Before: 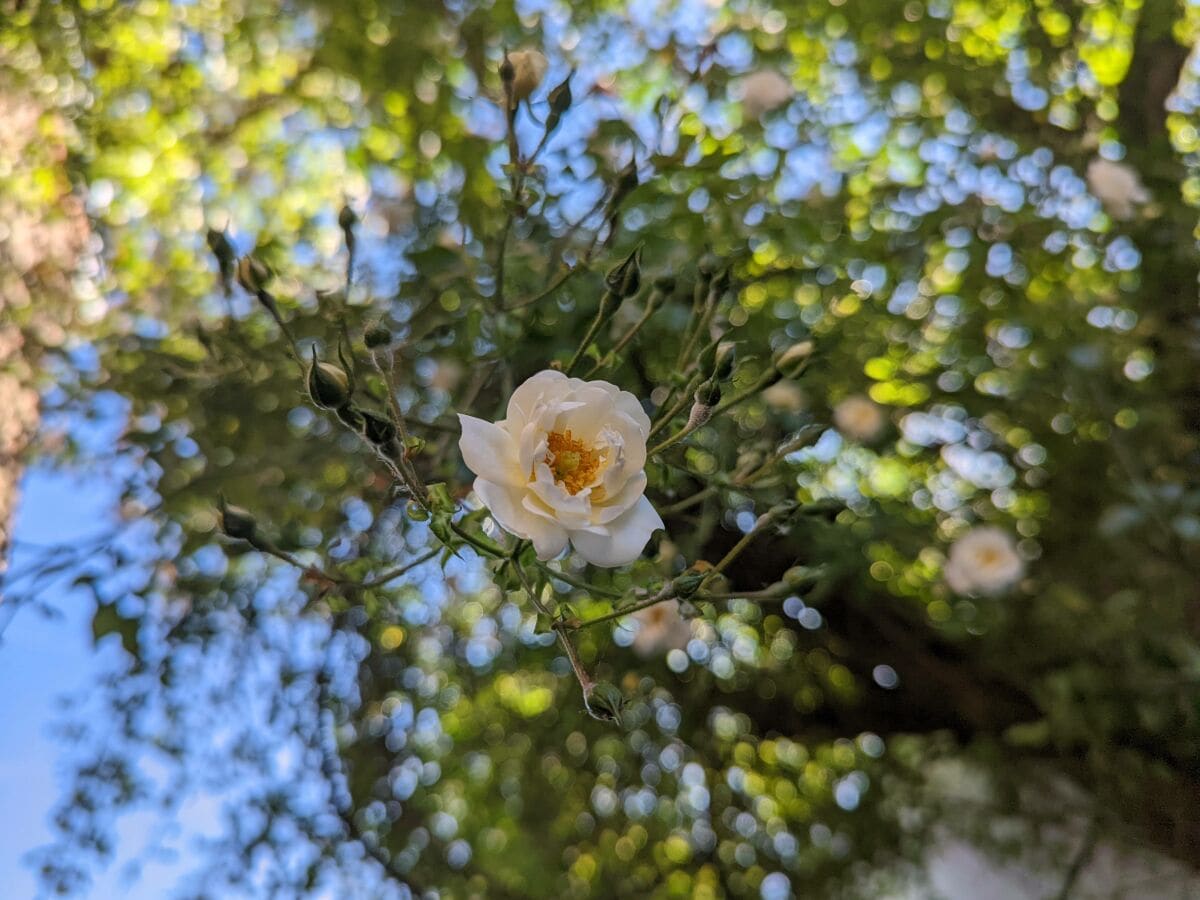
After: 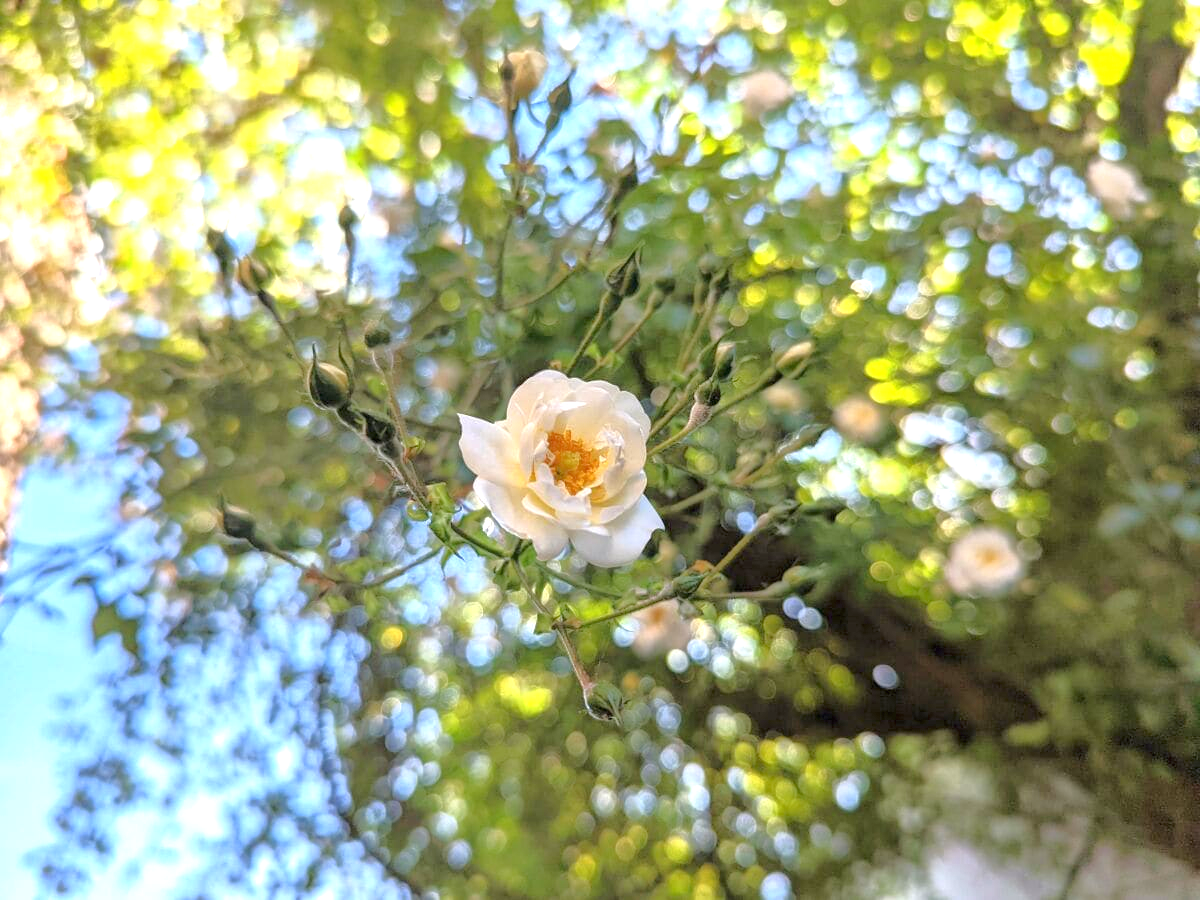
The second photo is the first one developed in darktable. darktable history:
tone equalizer: -8 EV -0.002 EV, -7 EV 0.044 EV, -6 EV -0.006 EV, -5 EV 0.006 EV, -4 EV -0.039 EV, -3 EV -0.235 EV, -2 EV -0.687 EV, -1 EV -0.971 EV, +0 EV -0.989 EV, edges refinement/feathering 500, mask exposure compensation -1.57 EV, preserve details no
exposure: black level correction 0, exposure 2.11 EV, compensate exposure bias true, compensate highlight preservation false
